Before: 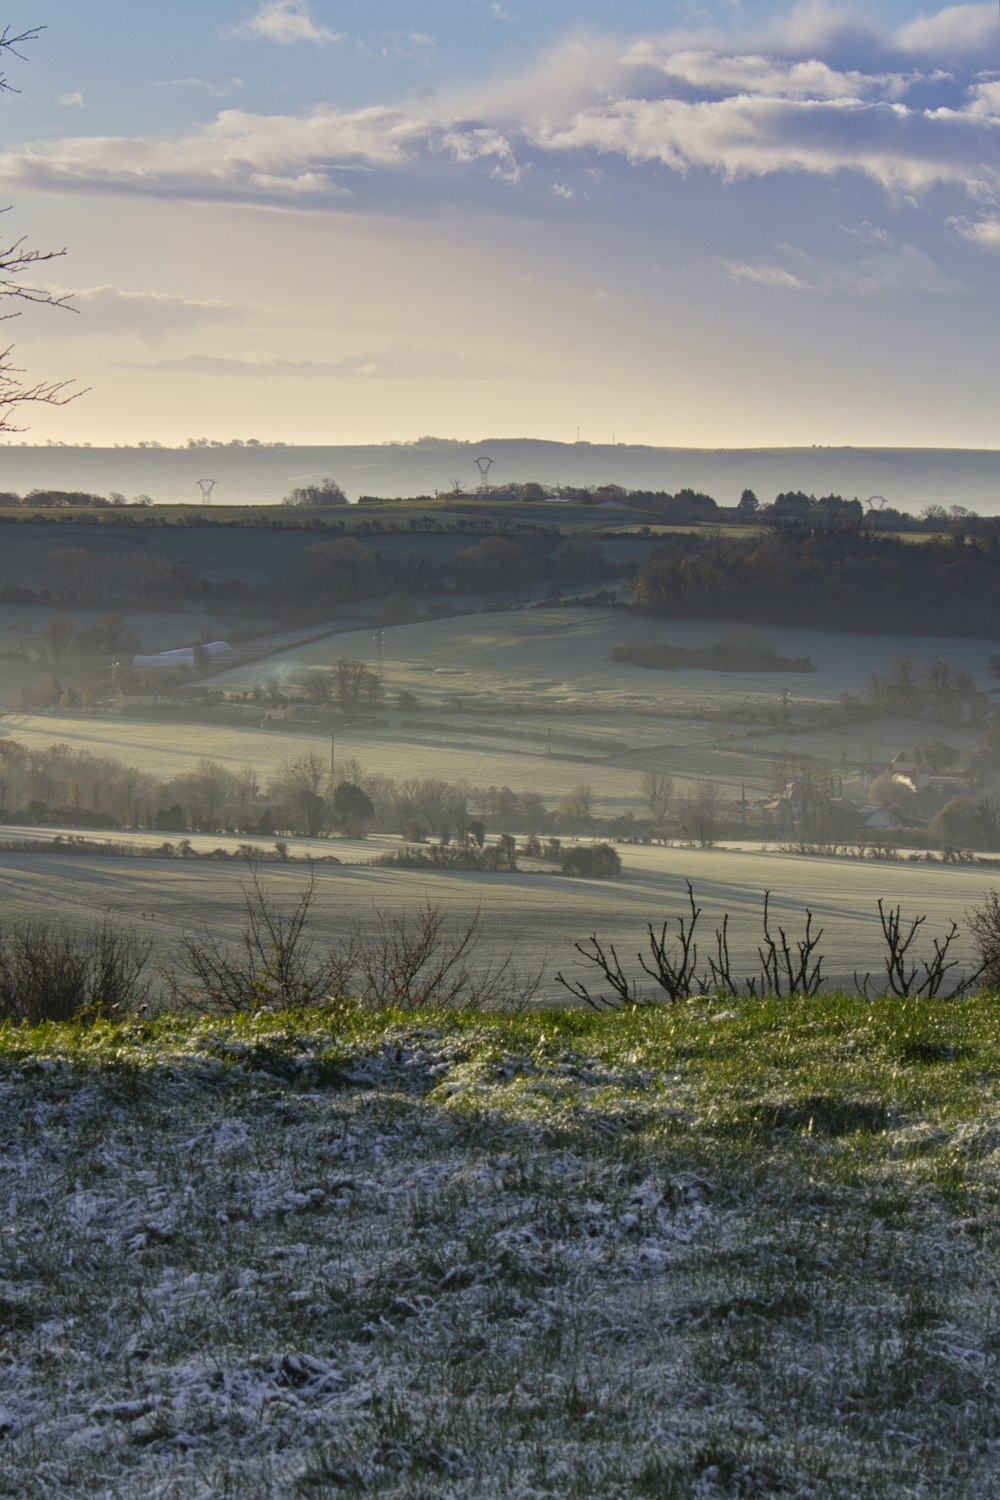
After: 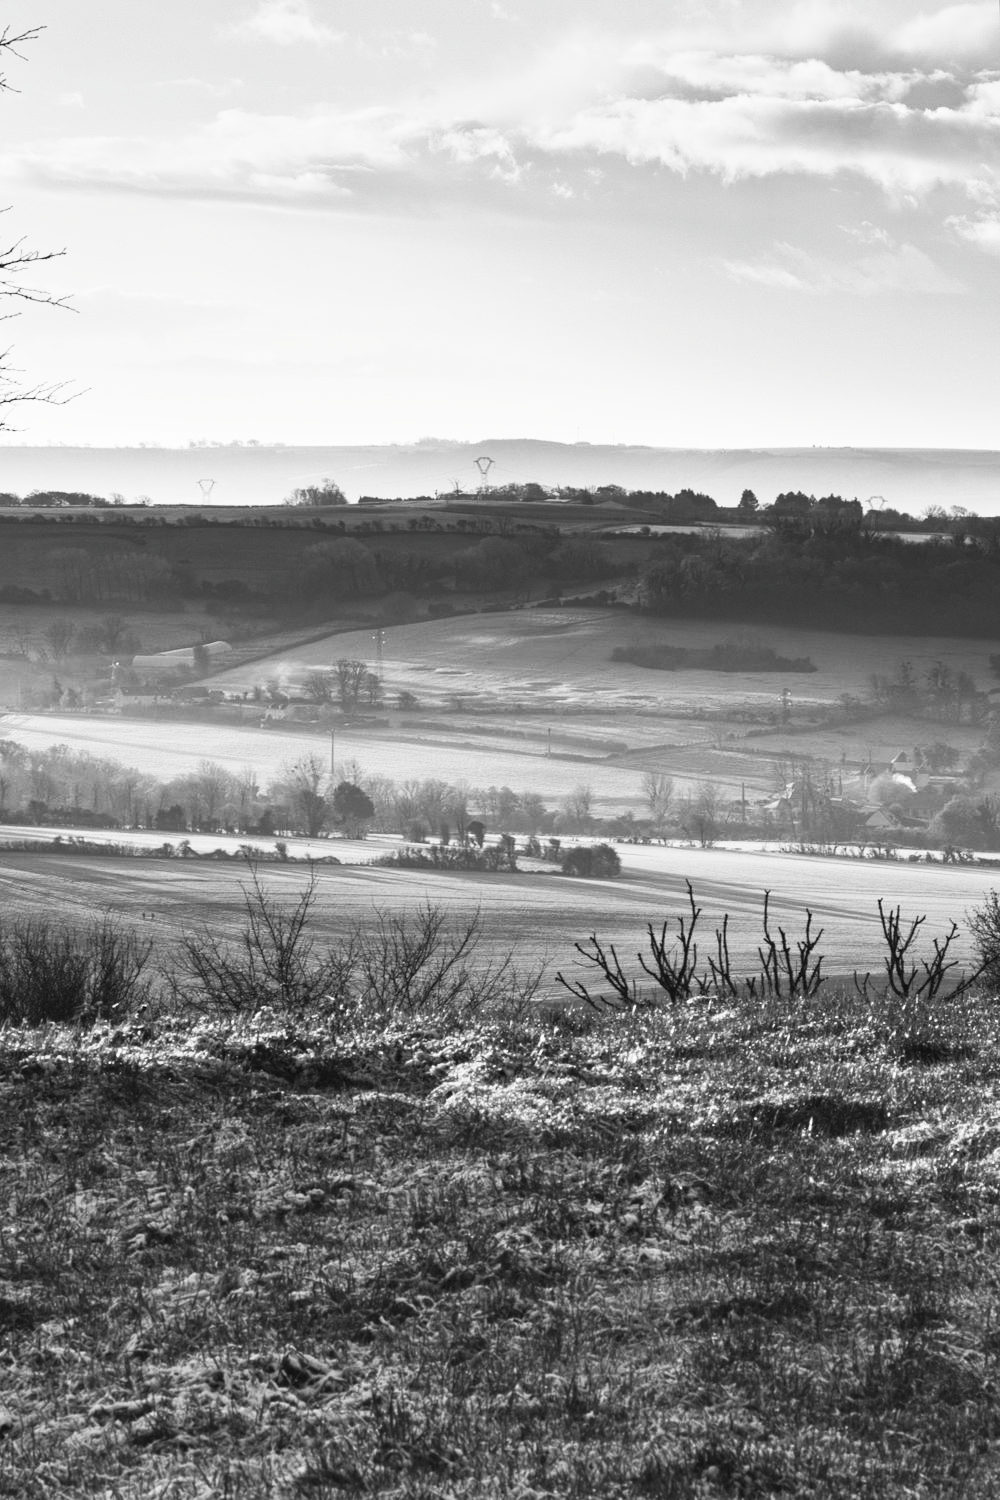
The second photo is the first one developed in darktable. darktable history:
color balance rgb: linear chroma grading › global chroma 8.92%, perceptual saturation grading › global saturation 35.212%, global vibrance 20%
contrast brightness saturation: contrast 0.547, brightness 0.455, saturation -0.998
